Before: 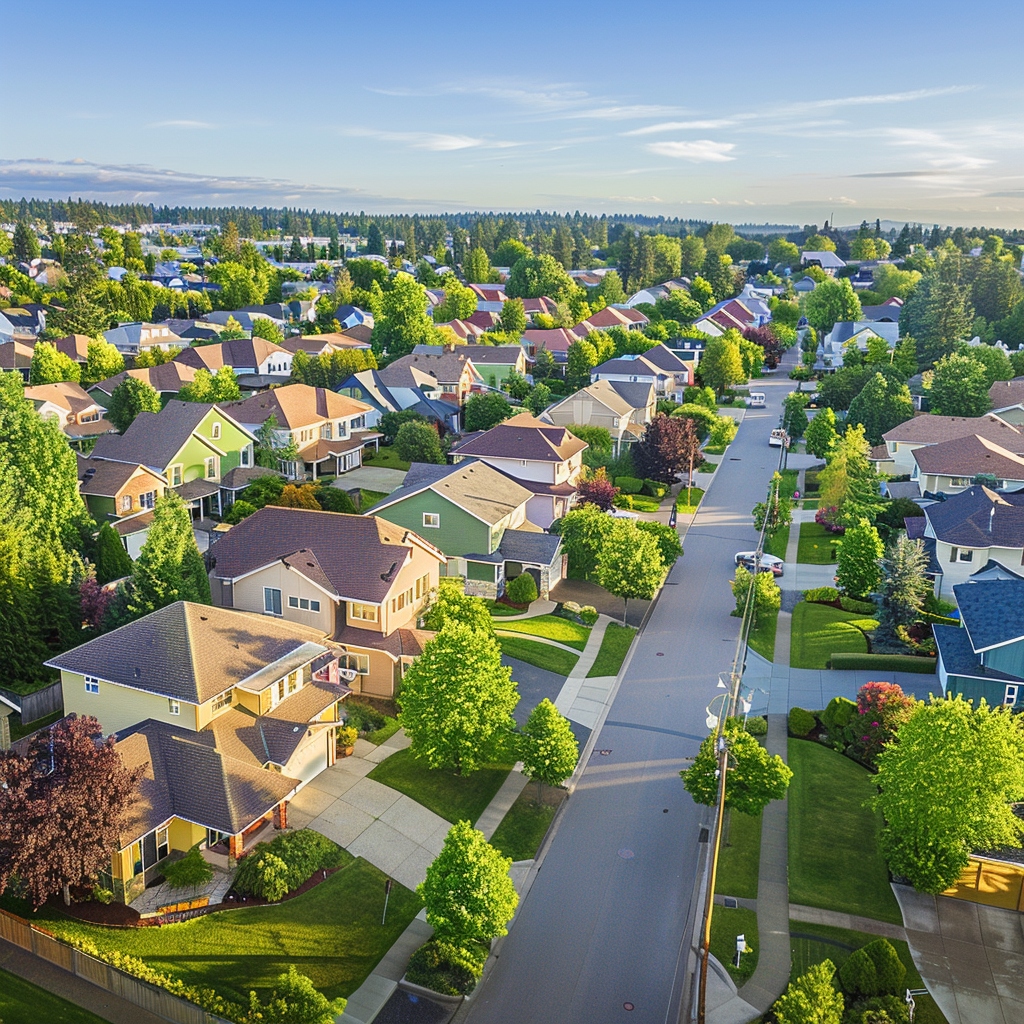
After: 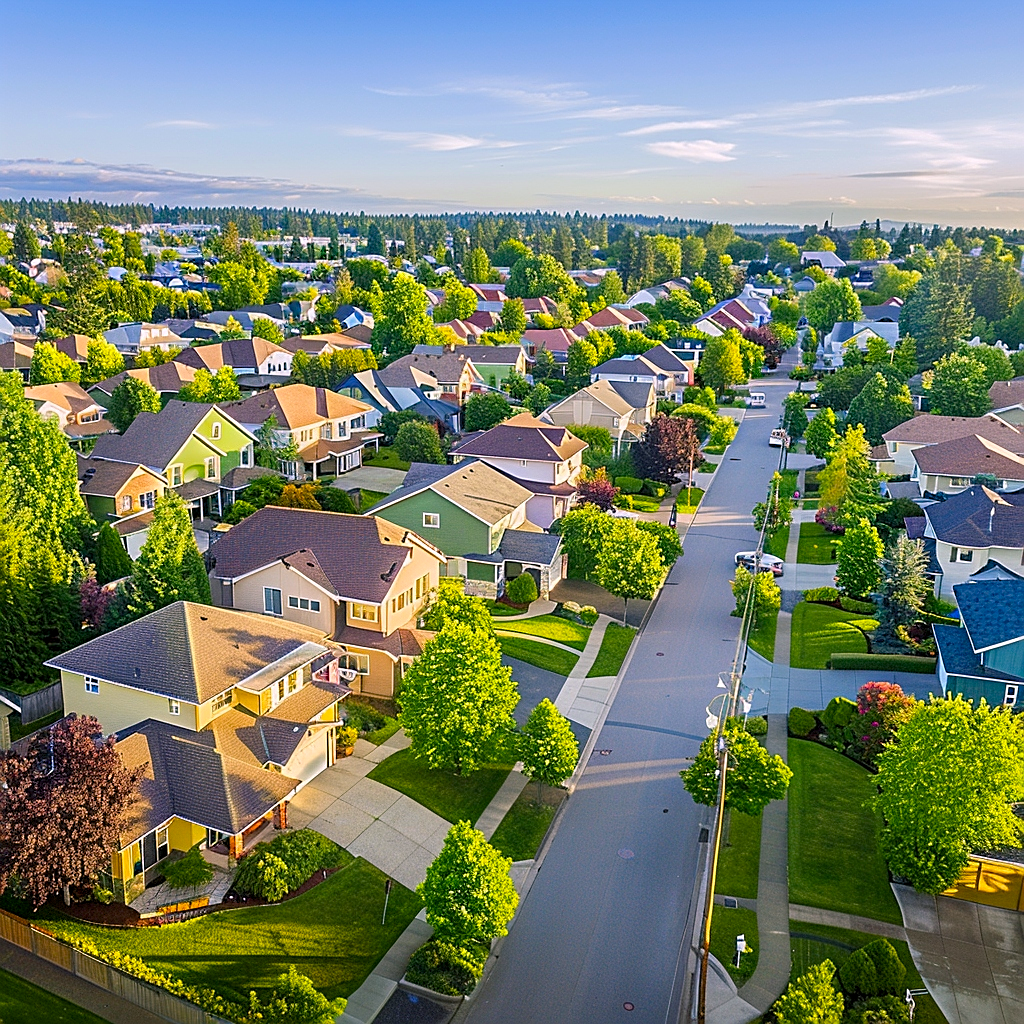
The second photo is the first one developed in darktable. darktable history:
color balance rgb: shadows lift › chroma 2%, shadows lift › hue 217.2°, power › chroma 0.25%, power › hue 60°, highlights gain › chroma 1.5%, highlights gain › hue 309.6°, global offset › luminance -0.5%, perceptual saturation grading › global saturation 15%, global vibrance 20%
sharpen: on, module defaults
white balance: emerald 1
